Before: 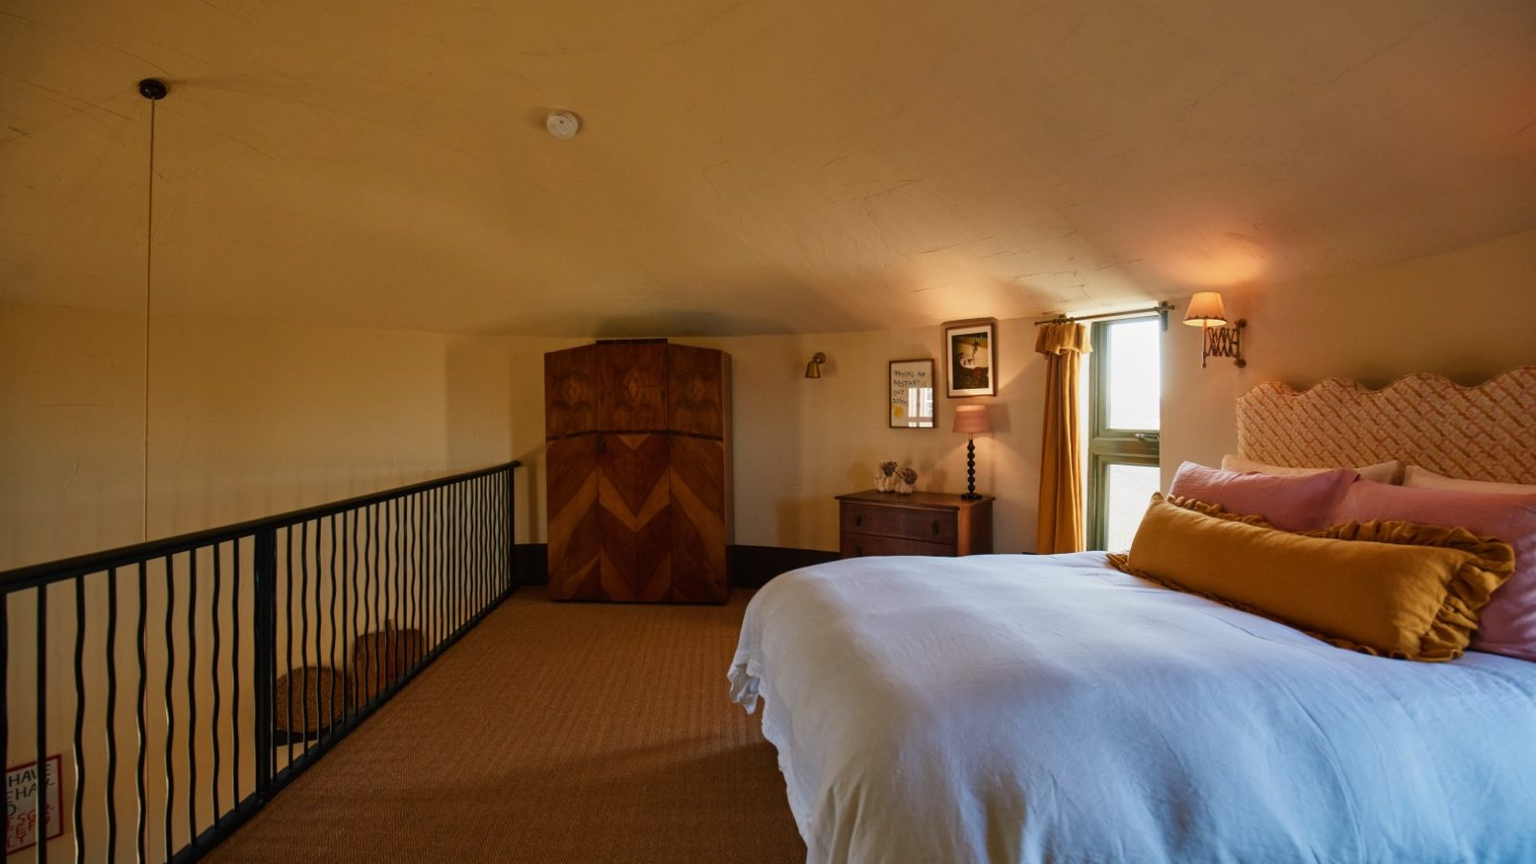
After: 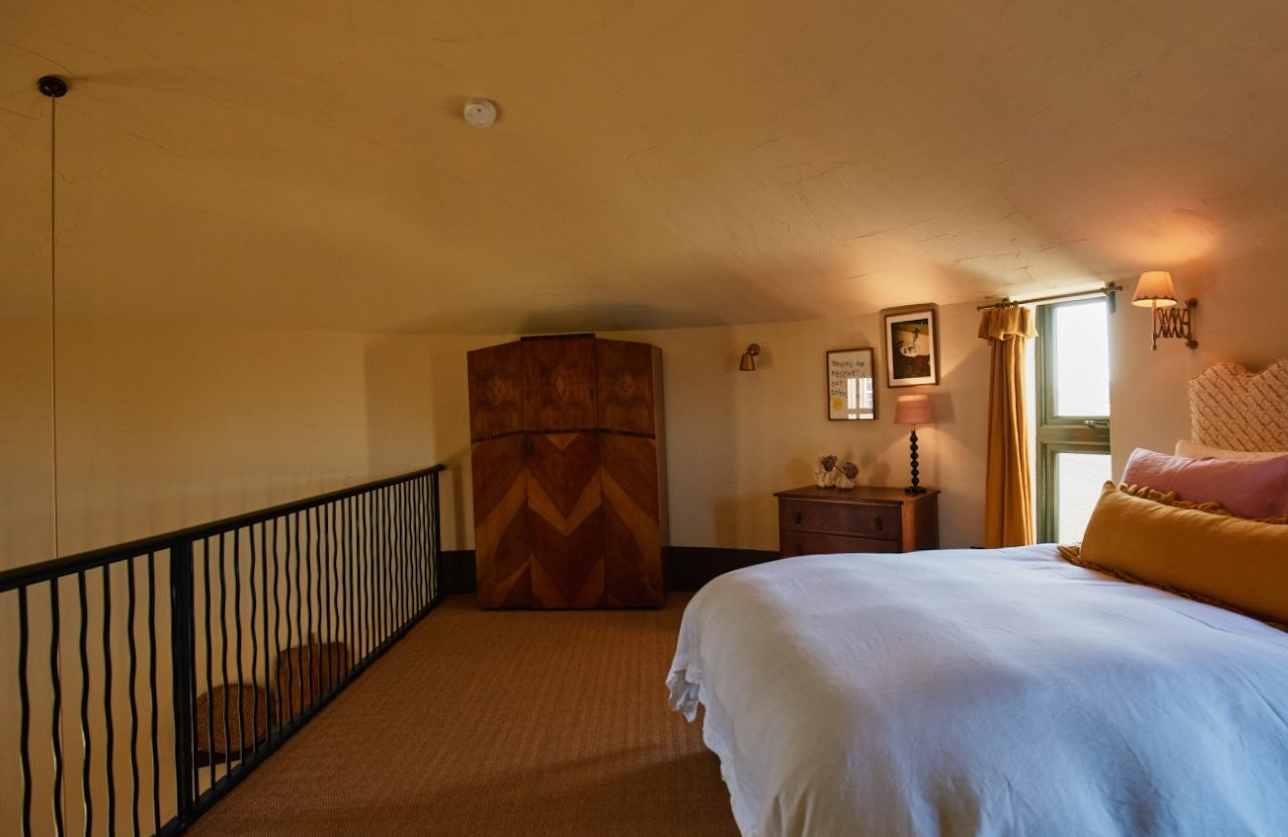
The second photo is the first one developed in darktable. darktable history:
crop and rotate: angle 1.39°, left 4.292%, top 0.512%, right 11.719%, bottom 2.474%
